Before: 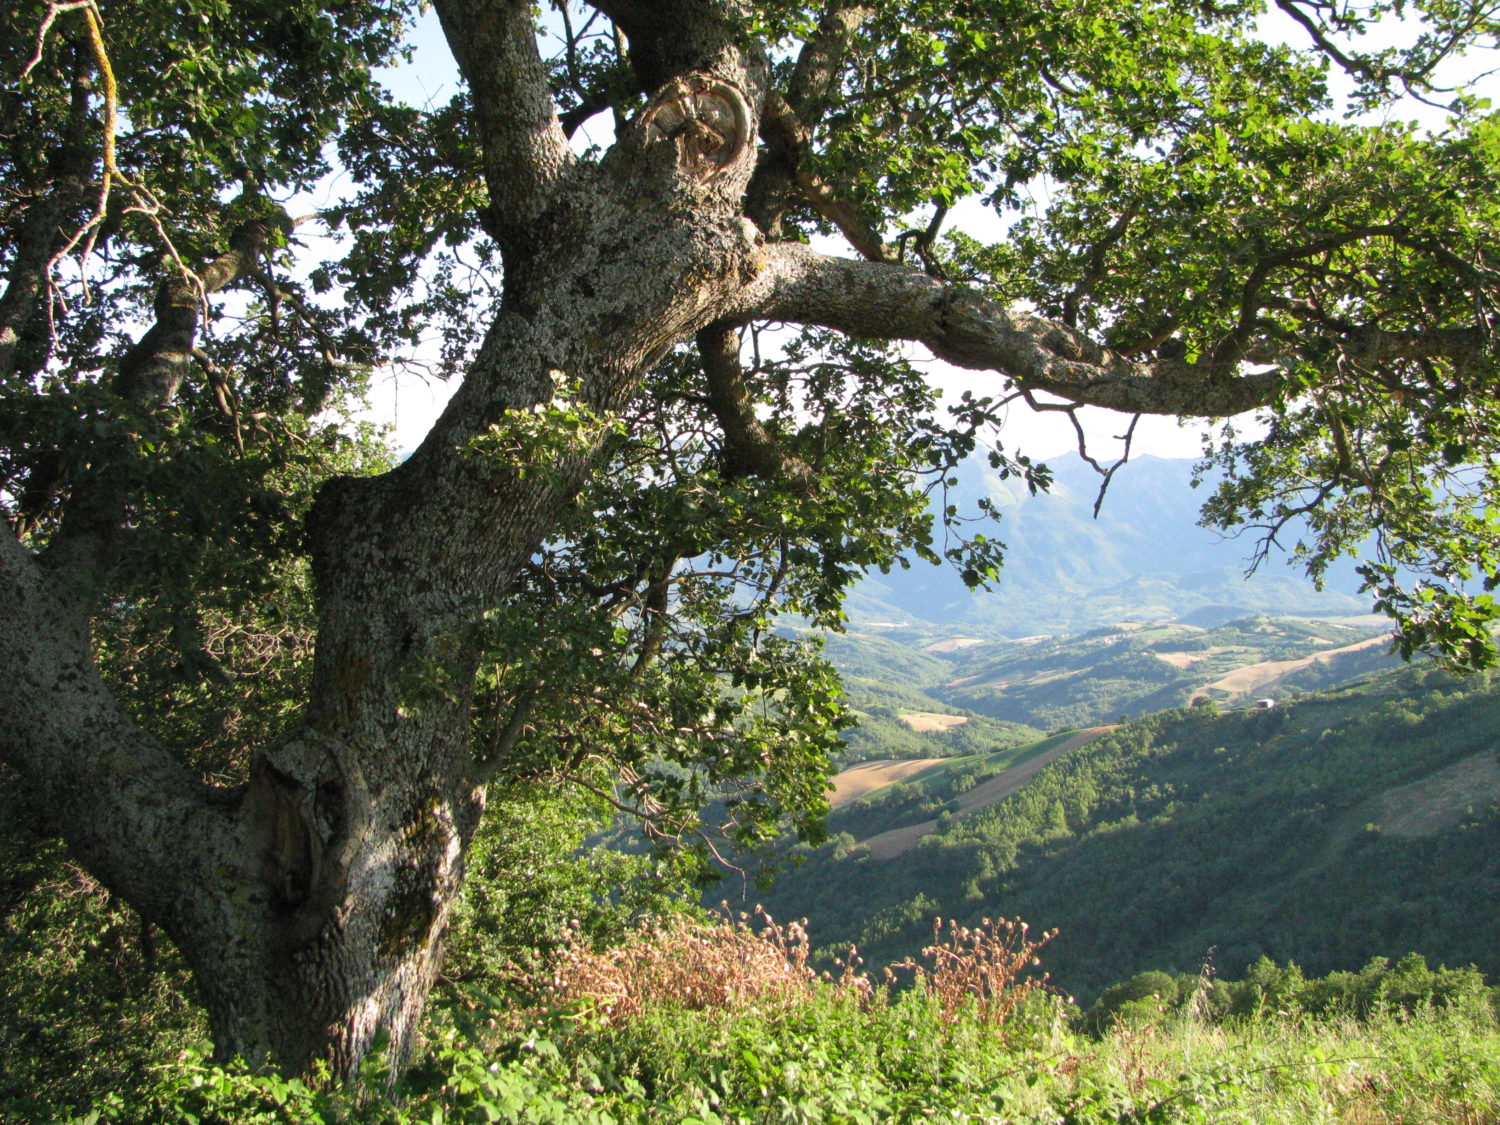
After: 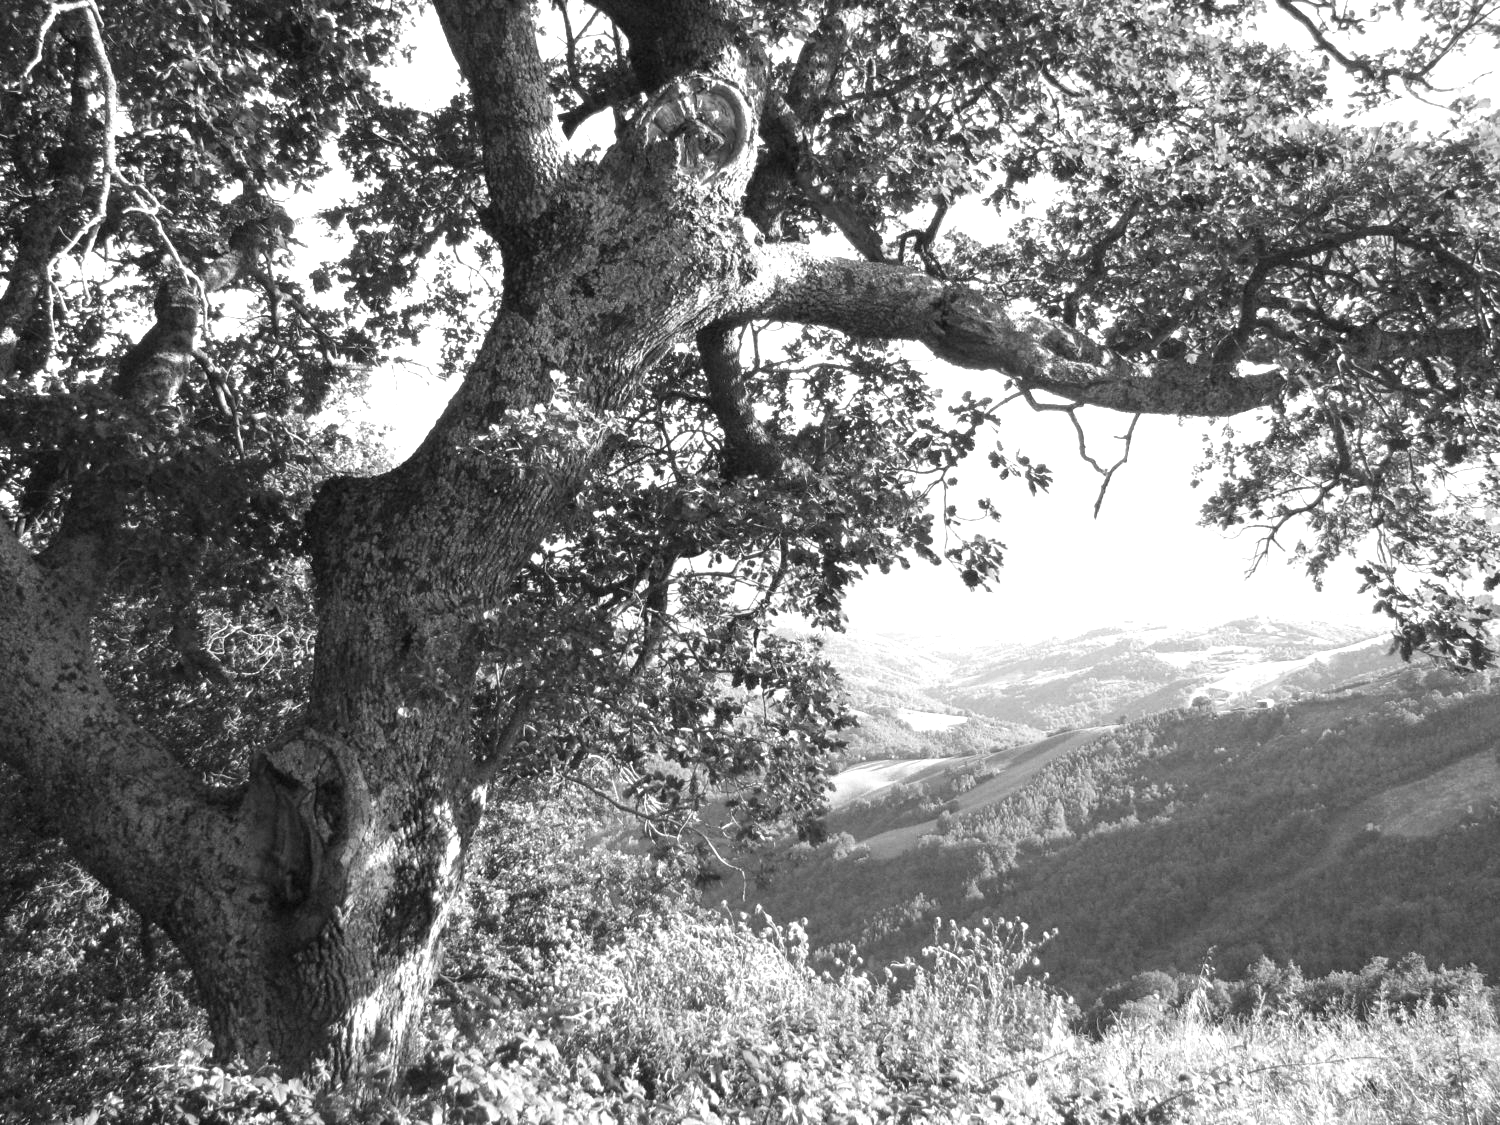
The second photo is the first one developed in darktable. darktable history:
color calibration: output gray [0.253, 0.26, 0.487, 0], gray › normalize channels true, illuminant same as pipeline (D50), adaptation XYZ, x 0.346, y 0.359, gamut compression 0
exposure: black level correction 0, exposure 1.2 EV, compensate exposure bias true, compensate highlight preservation false
